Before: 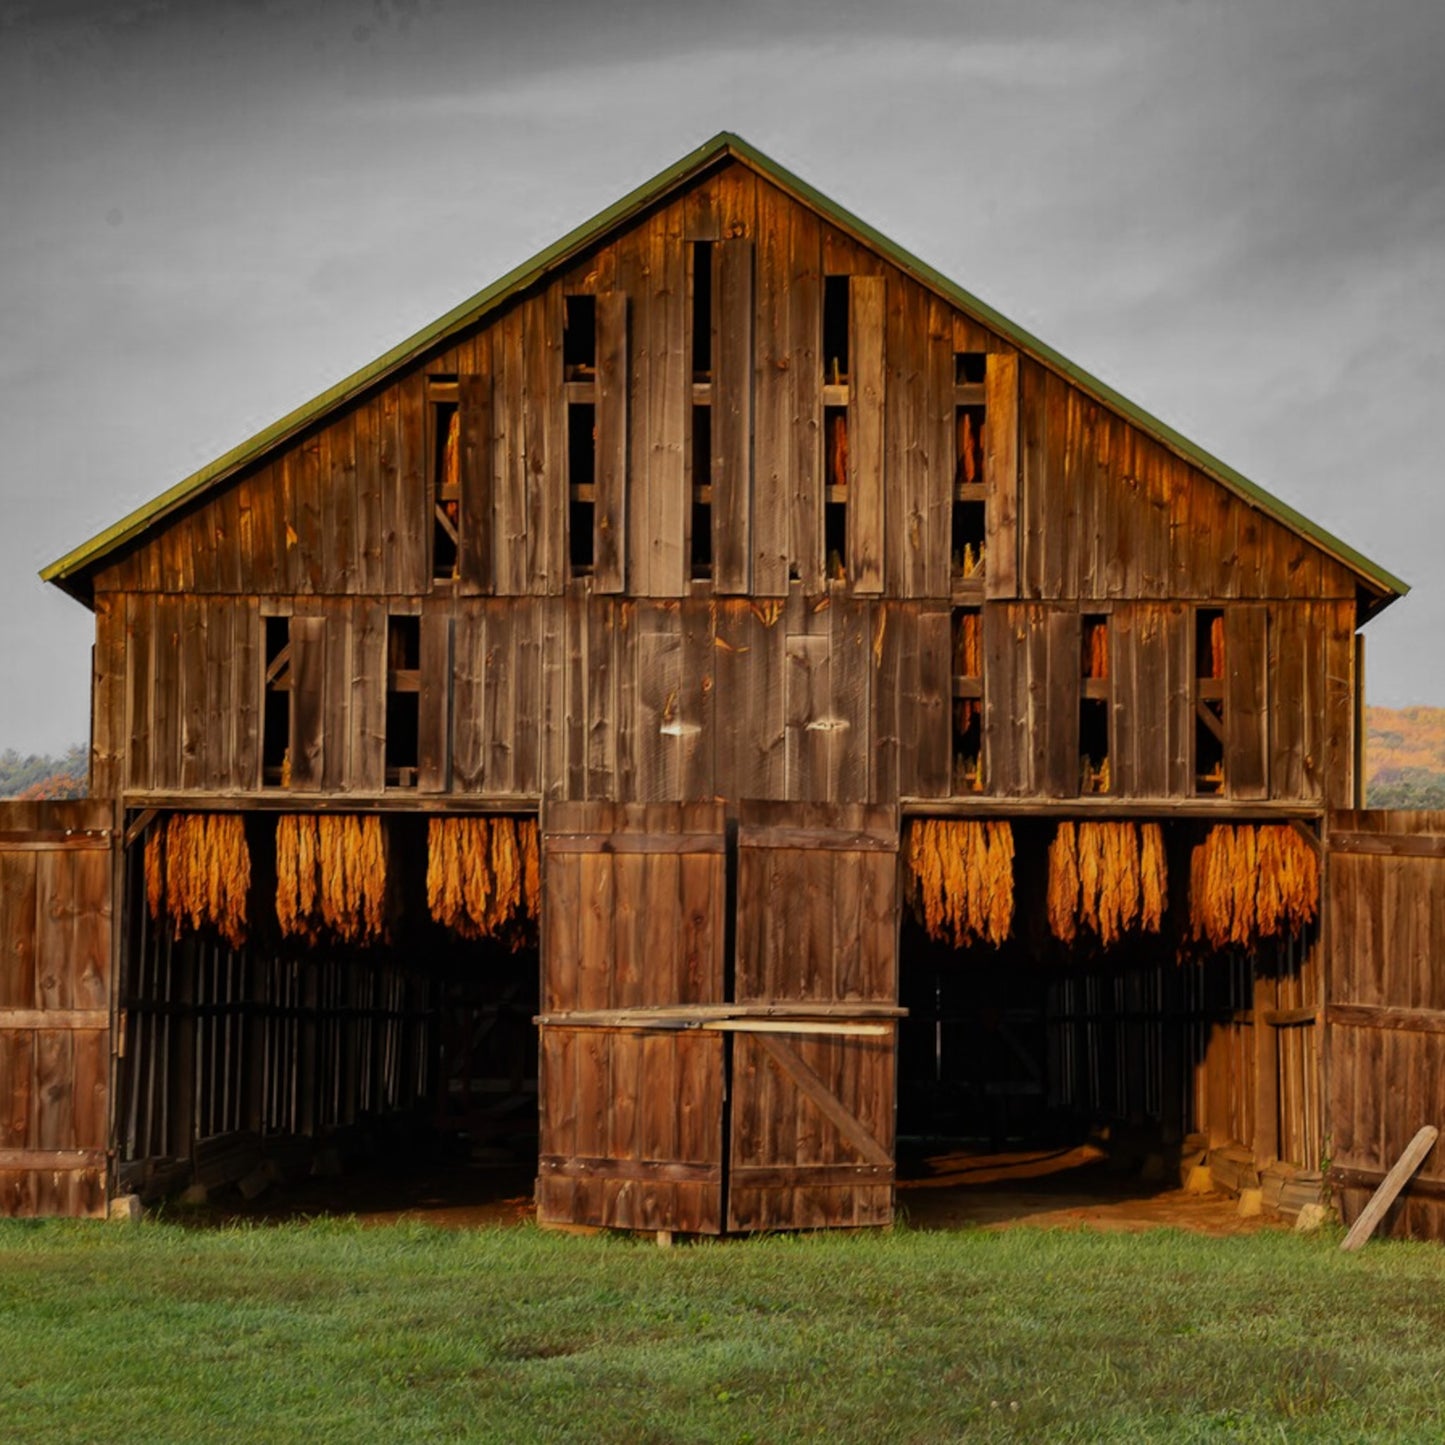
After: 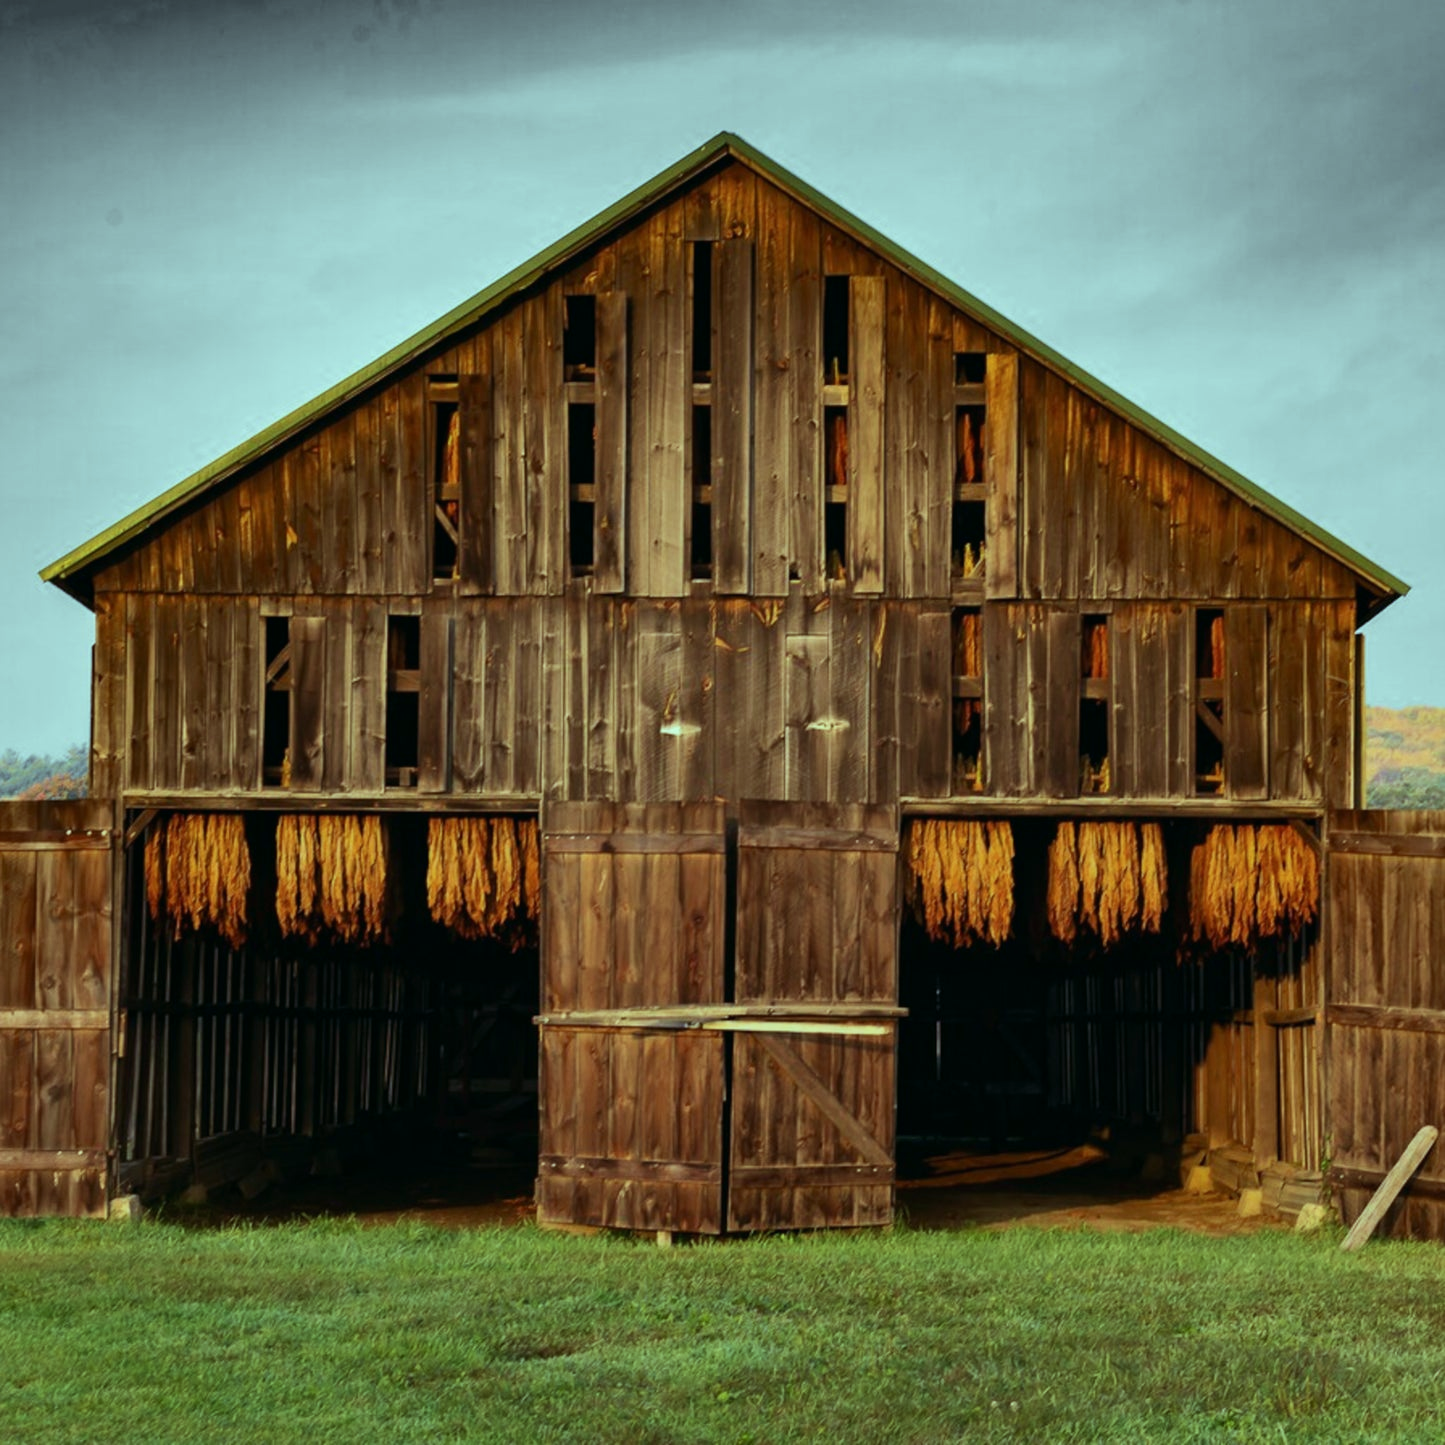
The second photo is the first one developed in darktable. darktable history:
contrast brightness saturation: contrast 0.15, brightness 0.05
color balance: mode lift, gamma, gain (sRGB), lift [0.997, 0.979, 1.021, 1.011], gamma [1, 1.084, 0.916, 0.998], gain [1, 0.87, 1.13, 1.101], contrast 4.55%, contrast fulcrum 38.24%, output saturation 104.09%
velvia: on, module defaults
bloom: size 9%, threshold 100%, strength 7%
